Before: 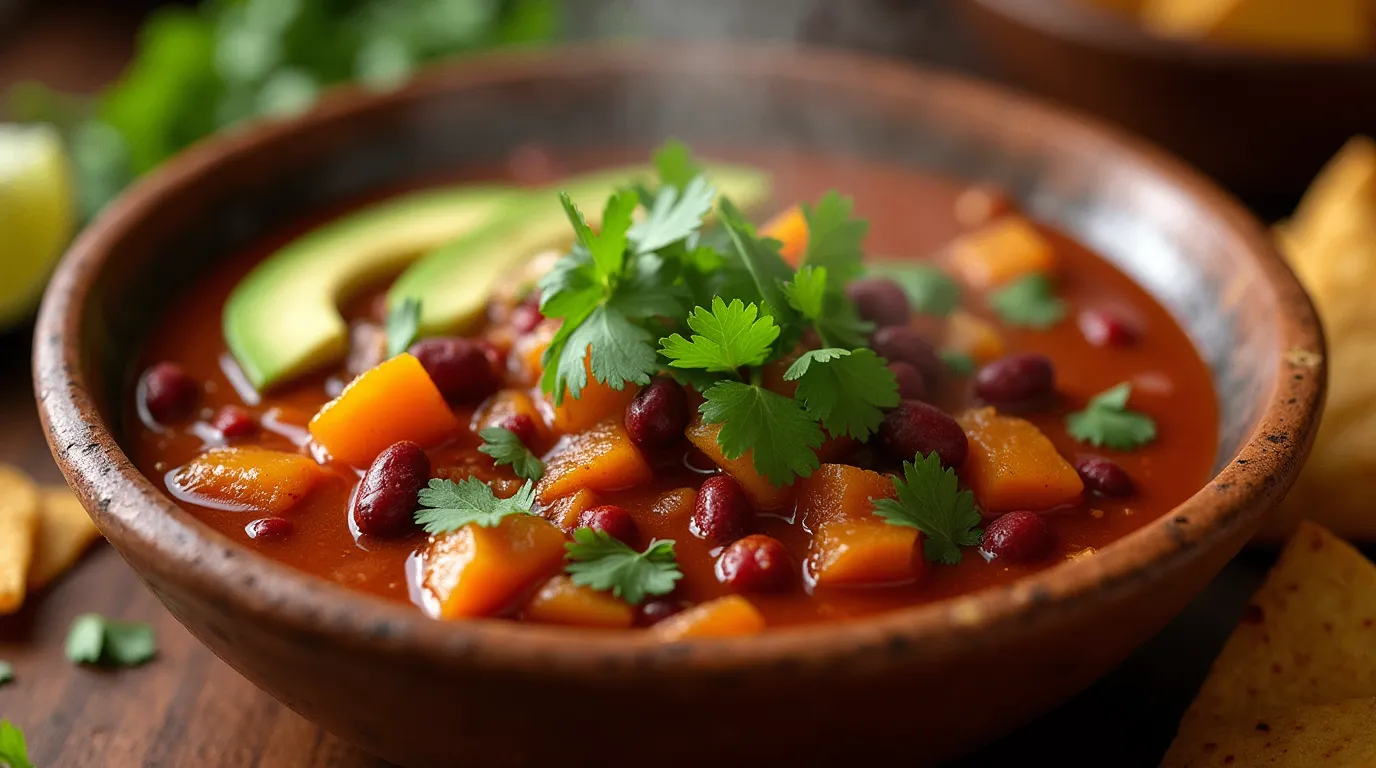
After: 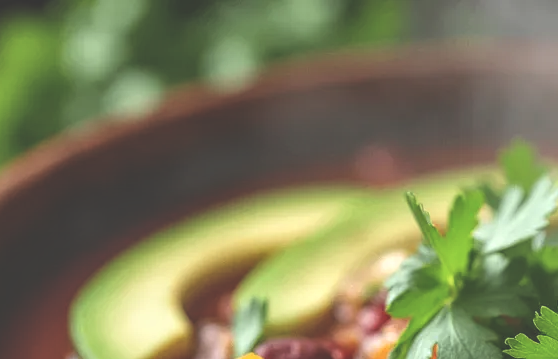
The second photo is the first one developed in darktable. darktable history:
local contrast: highlights 4%, shadows 4%, detail 133%
exposure: black level correction -0.041, exposure 0.06 EV, compensate exposure bias true, compensate highlight preservation false
crop and rotate: left 11.226%, top 0.091%, right 48.171%, bottom 53.071%
